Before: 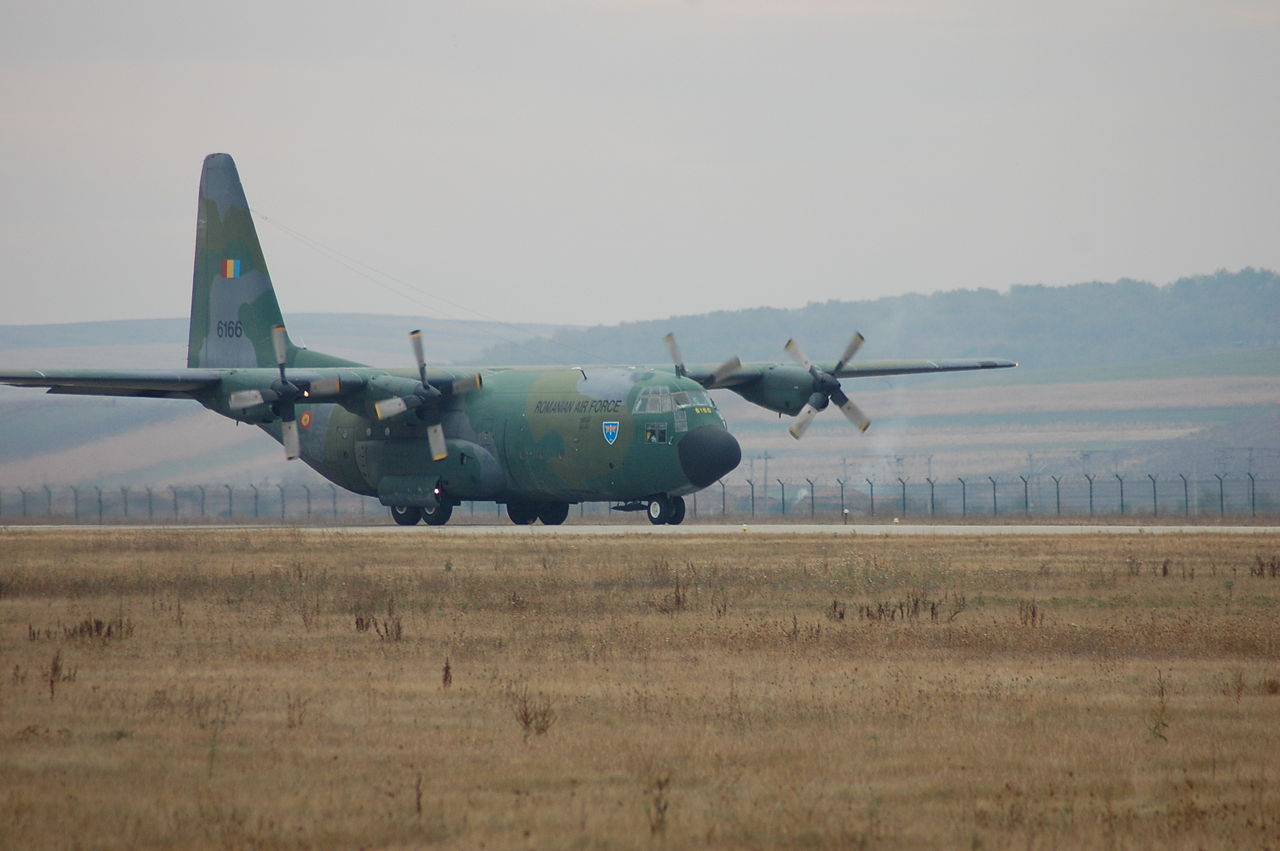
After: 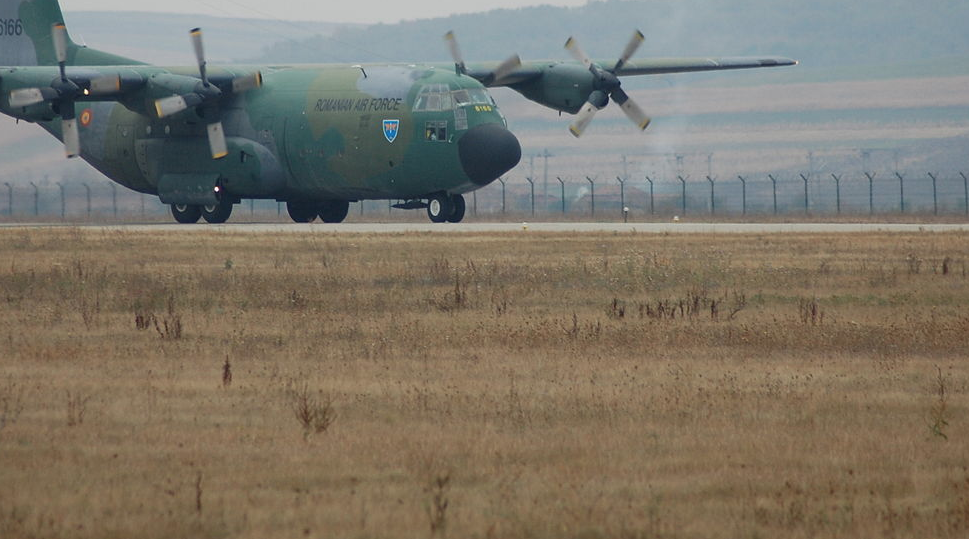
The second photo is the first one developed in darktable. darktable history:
crop and rotate: left 17.195%, top 35.624%, right 7.06%, bottom 1.024%
contrast brightness saturation: saturation -0.046
